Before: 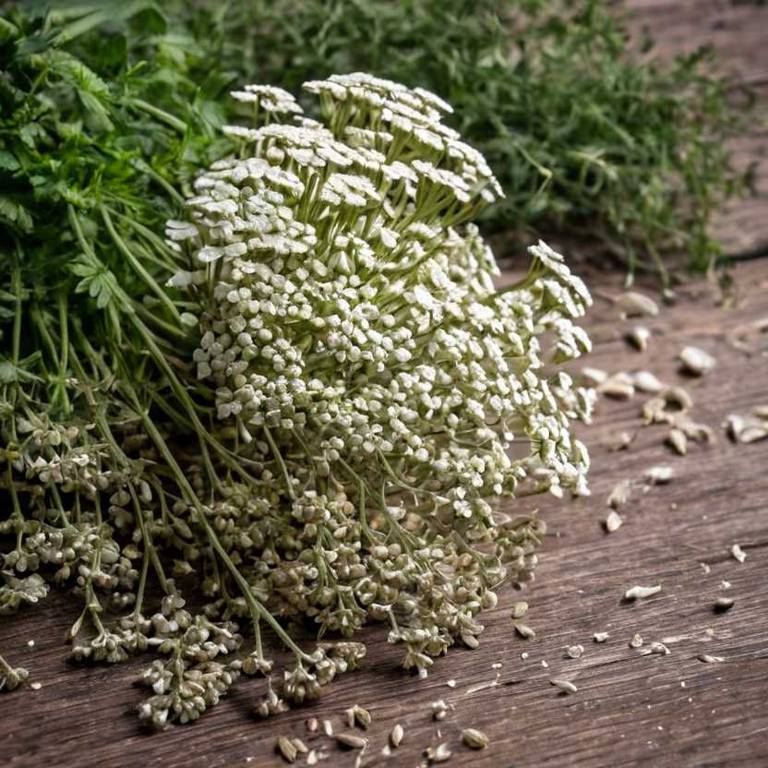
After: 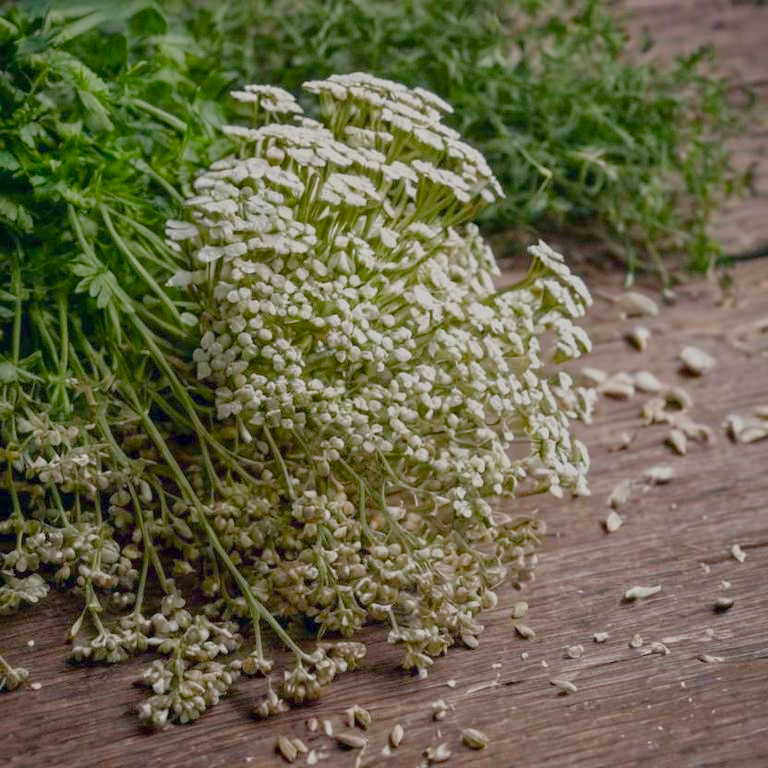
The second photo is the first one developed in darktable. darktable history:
exposure: compensate exposure bias true, compensate highlight preservation false
color correction: highlights a* 0.207, highlights b* 2.7, shadows a* -0.874, shadows b* -4.78
color balance rgb: shadows lift › chroma 1%, shadows lift › hue 113°, highlights gain › chroma 0.2%, highlights gain › hue 333°, perceptual saturation grading › global saturation 20%, perceptual saturation grading › highlights -50%, perceptual saturation grading › shadows 25%, contrast -30%
